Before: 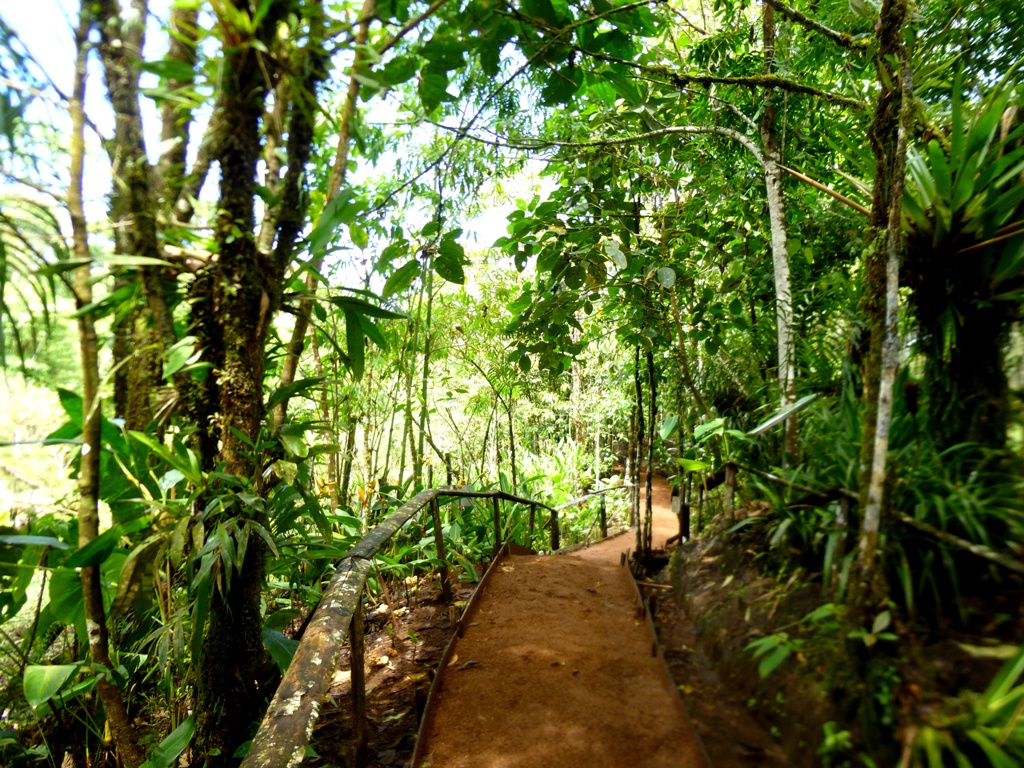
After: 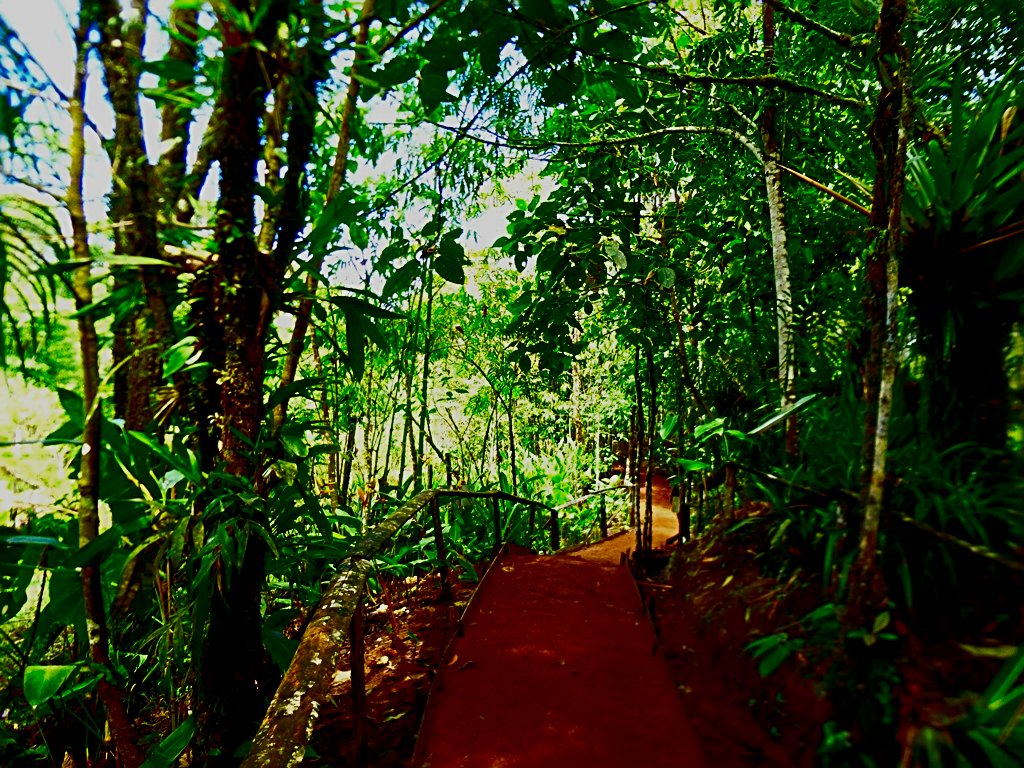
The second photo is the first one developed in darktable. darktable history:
sharpen: radius 2.688, amount 0.672
filmic rgb: black relative exposure -7.75 EV, white relative exposure 4.37 EV, hardness 3.76, latitude 38.44%, contrast 0.972, highlights saturation mix 9.99%, shadows ↔ highlights balance 4.15%
exposure: black level correction -0.002, exposure 0.71 EV, compensate exposure bias true, compensate highlight preservation false
contrast brightness saturation: brightness -0.991, saturation 0.998
